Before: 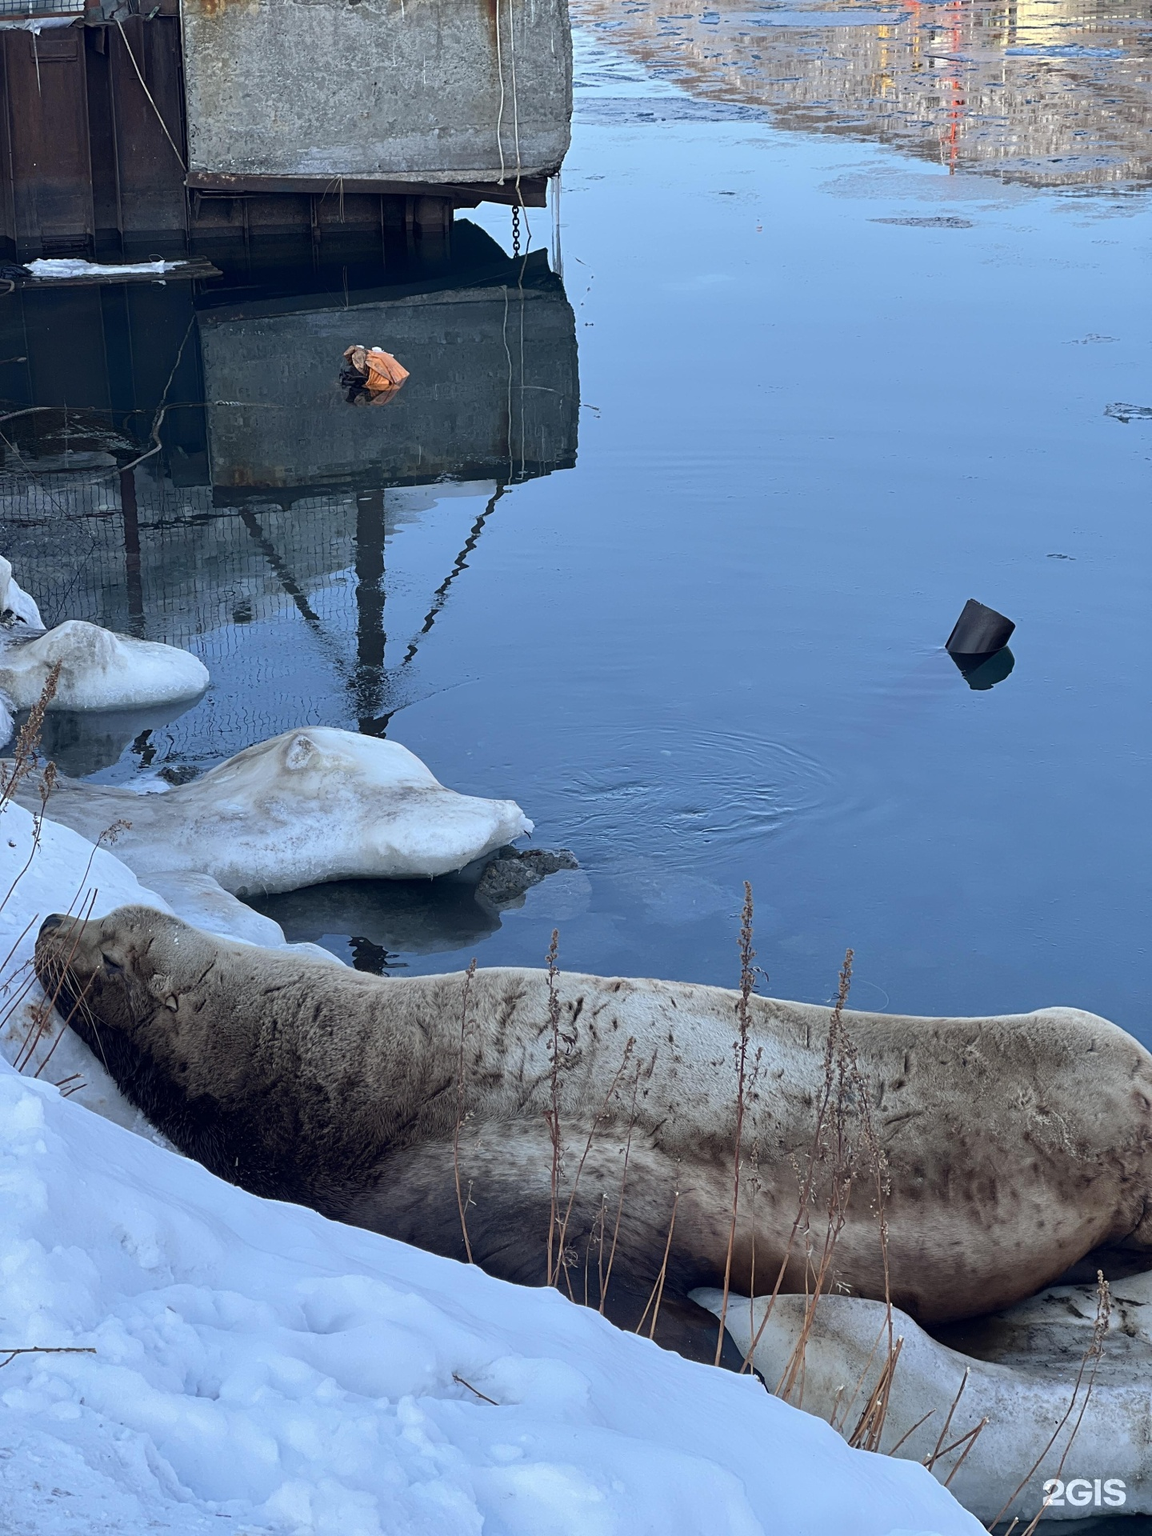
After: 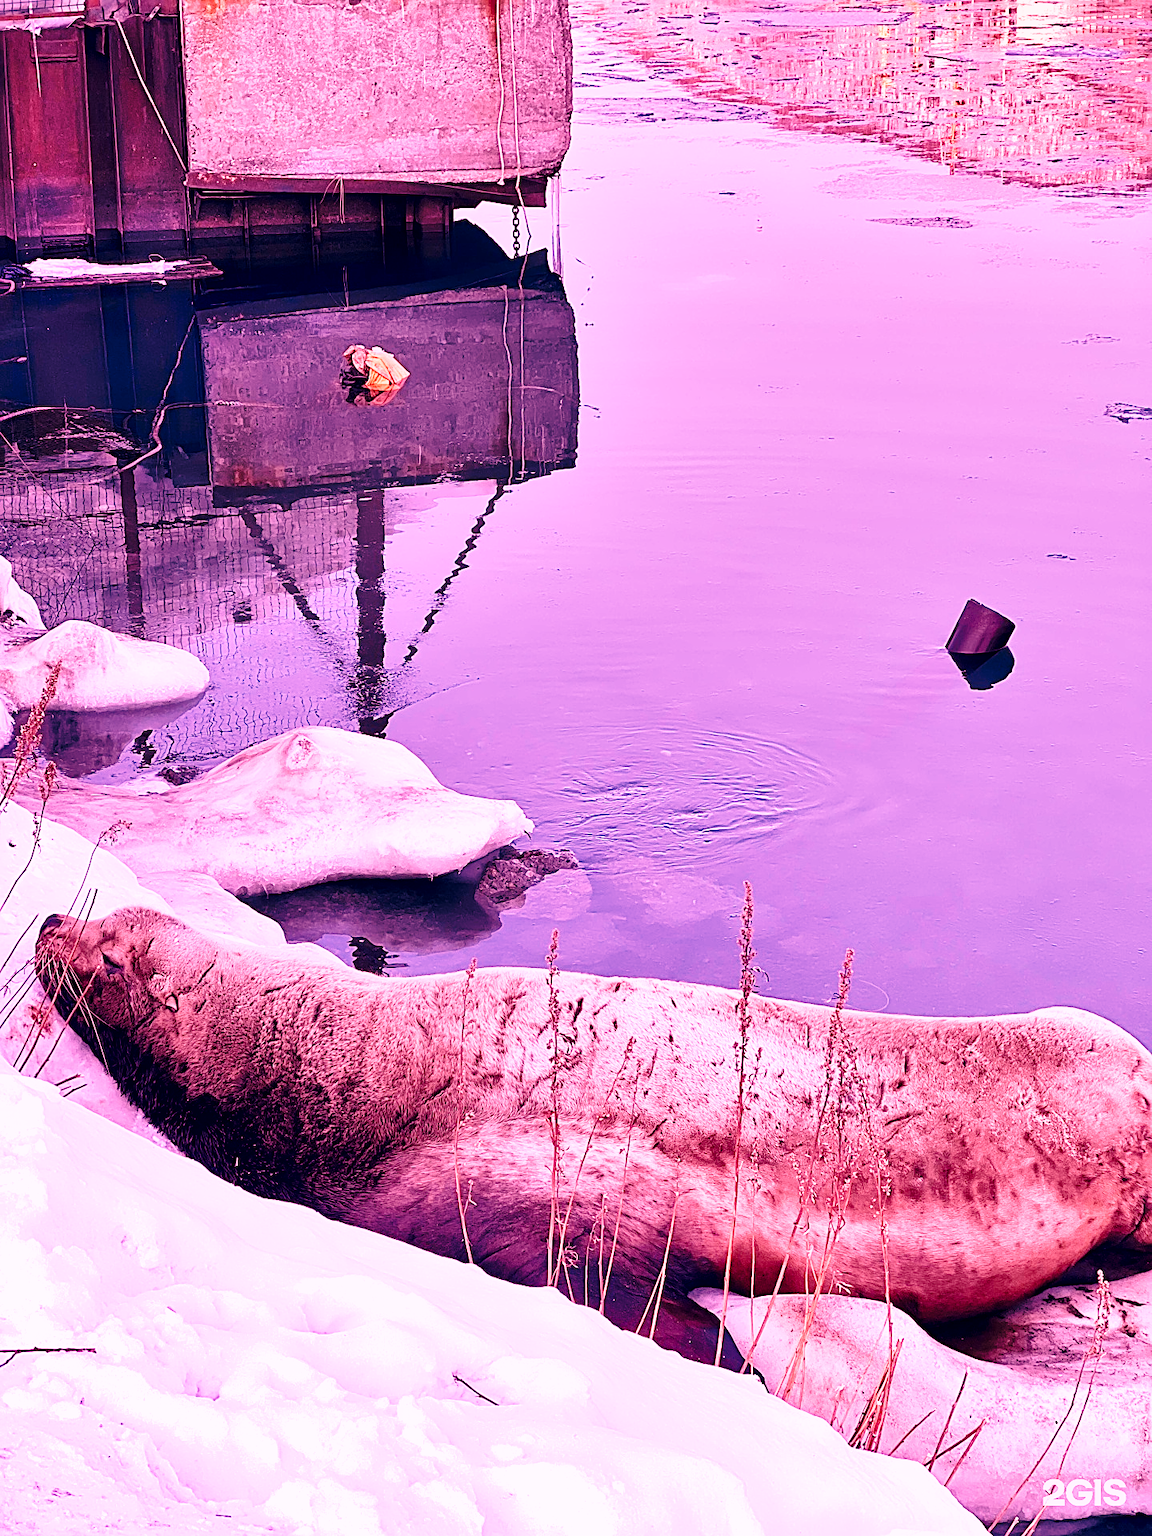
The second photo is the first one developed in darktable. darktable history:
sharpen: on, module defaults
base curve: curves: ch0 [(0, 0) (0.028, 0.03) (0.121, 0.232) (0.46, 0.748) (0.859, 0.968) (1, 1)], preserve colors none
shadows and highlights: low approximation 0.01, soften with gaussian
exposure: black level correction 0.005, exposure 0.014 EV, compensate highlight preservation false
white balance: red 2.322, blue 1.435
graduated density: on, module defaults
